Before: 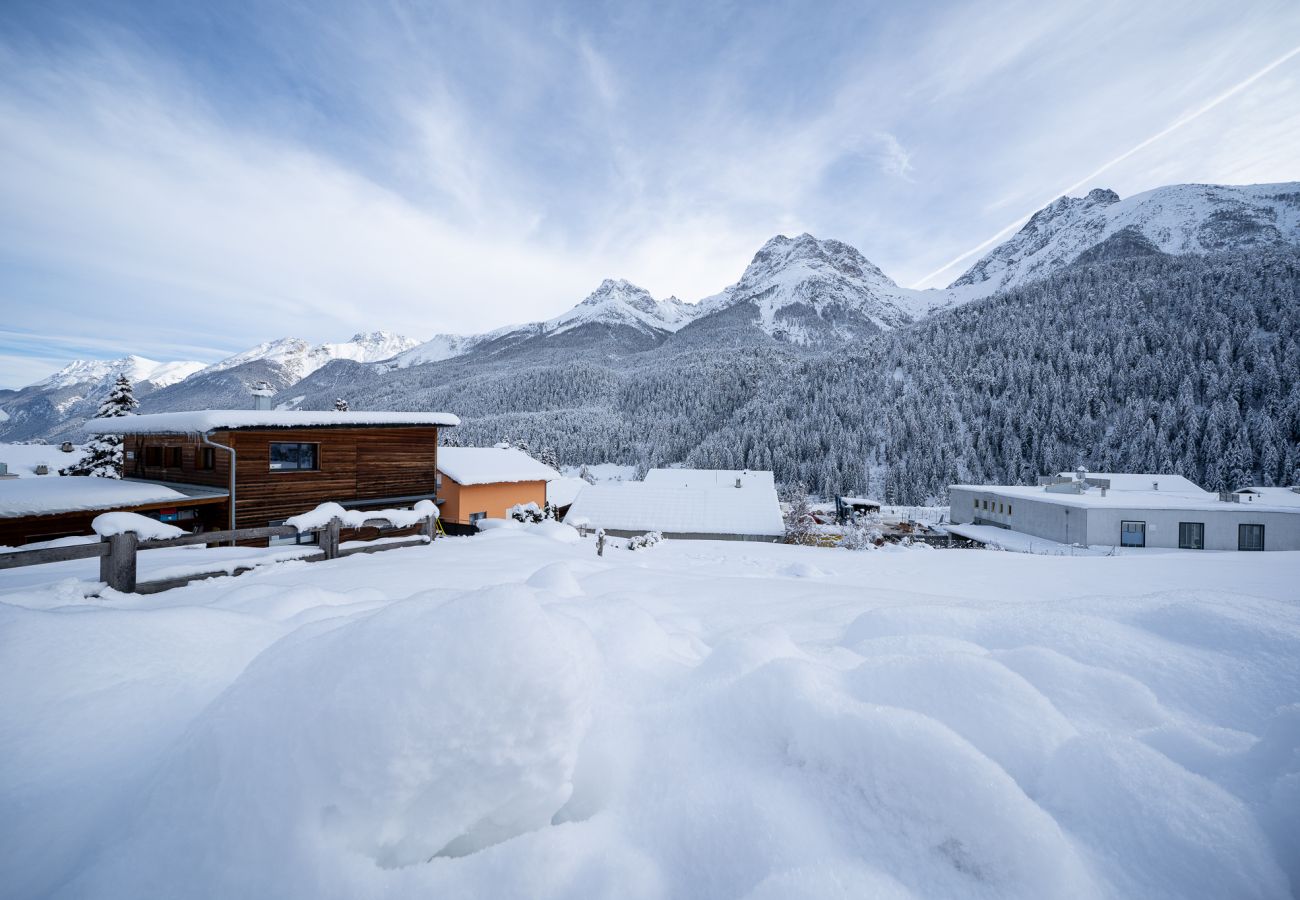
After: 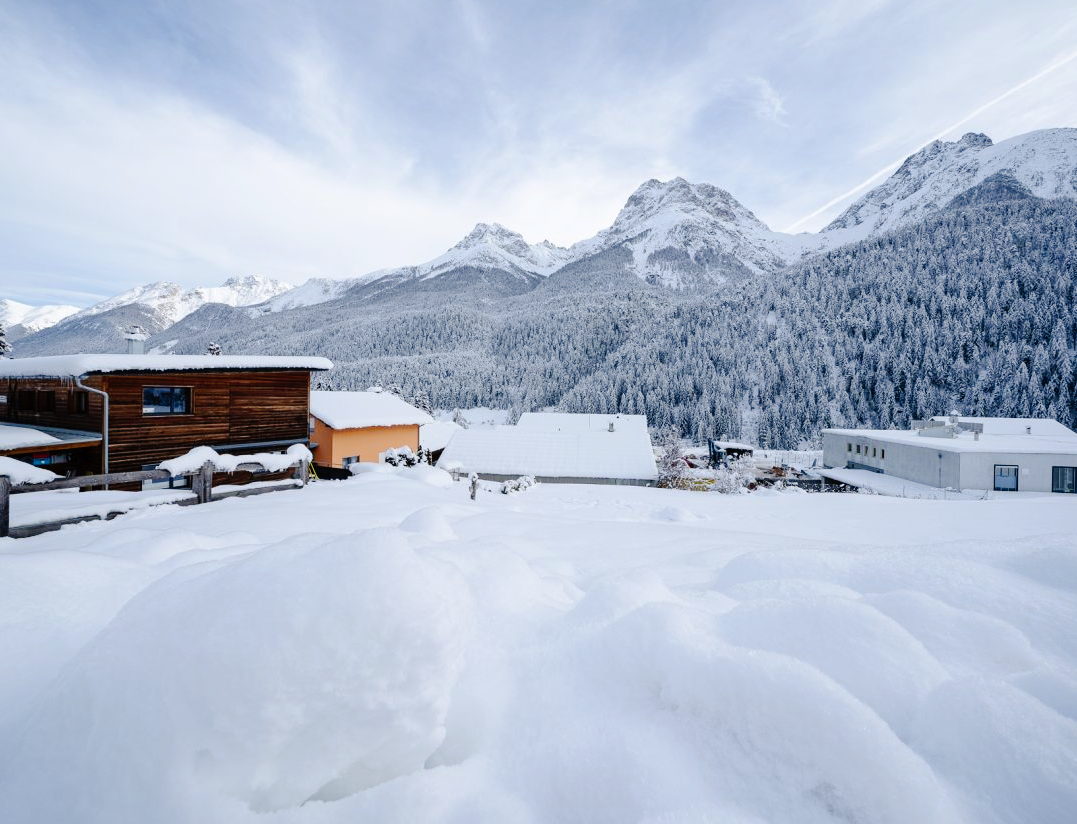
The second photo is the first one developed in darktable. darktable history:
tone curve: curves: ch0 [(0, 0) (0.003, 0.012) (0.011, 0.014) (0.025, 0.019) (0.044, 0.028) (0.069, 0.039) (0.1, 0.056) (0.136, 0.093) (0.177, 0.147) (0.224, 0.214) (0.277, 0.29) (0.335, 0.381) (0.399, 0.476) (0.468, 0.557) (0.543, 0.635) (0.623, 0.697) (0.709, 0.764) (0.801, 0.831) (0.898, 0.917) (1, 1)], preserve colors none
crop: left 9.807%, top 6.259%, right 7.334%, bottom 2.177%
